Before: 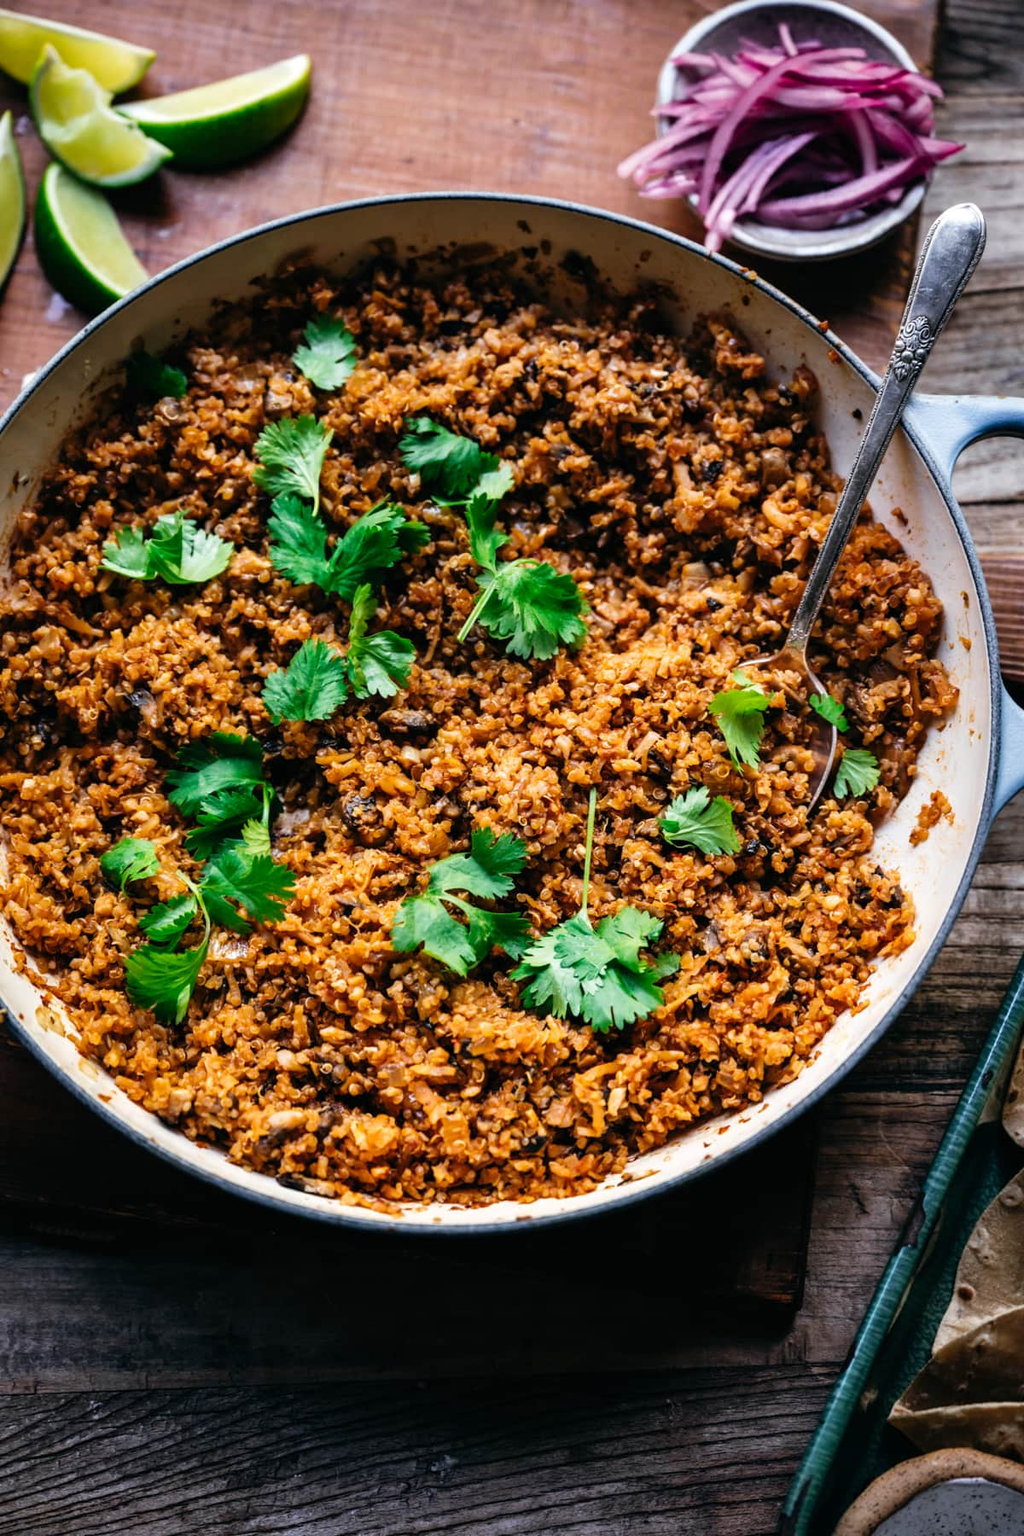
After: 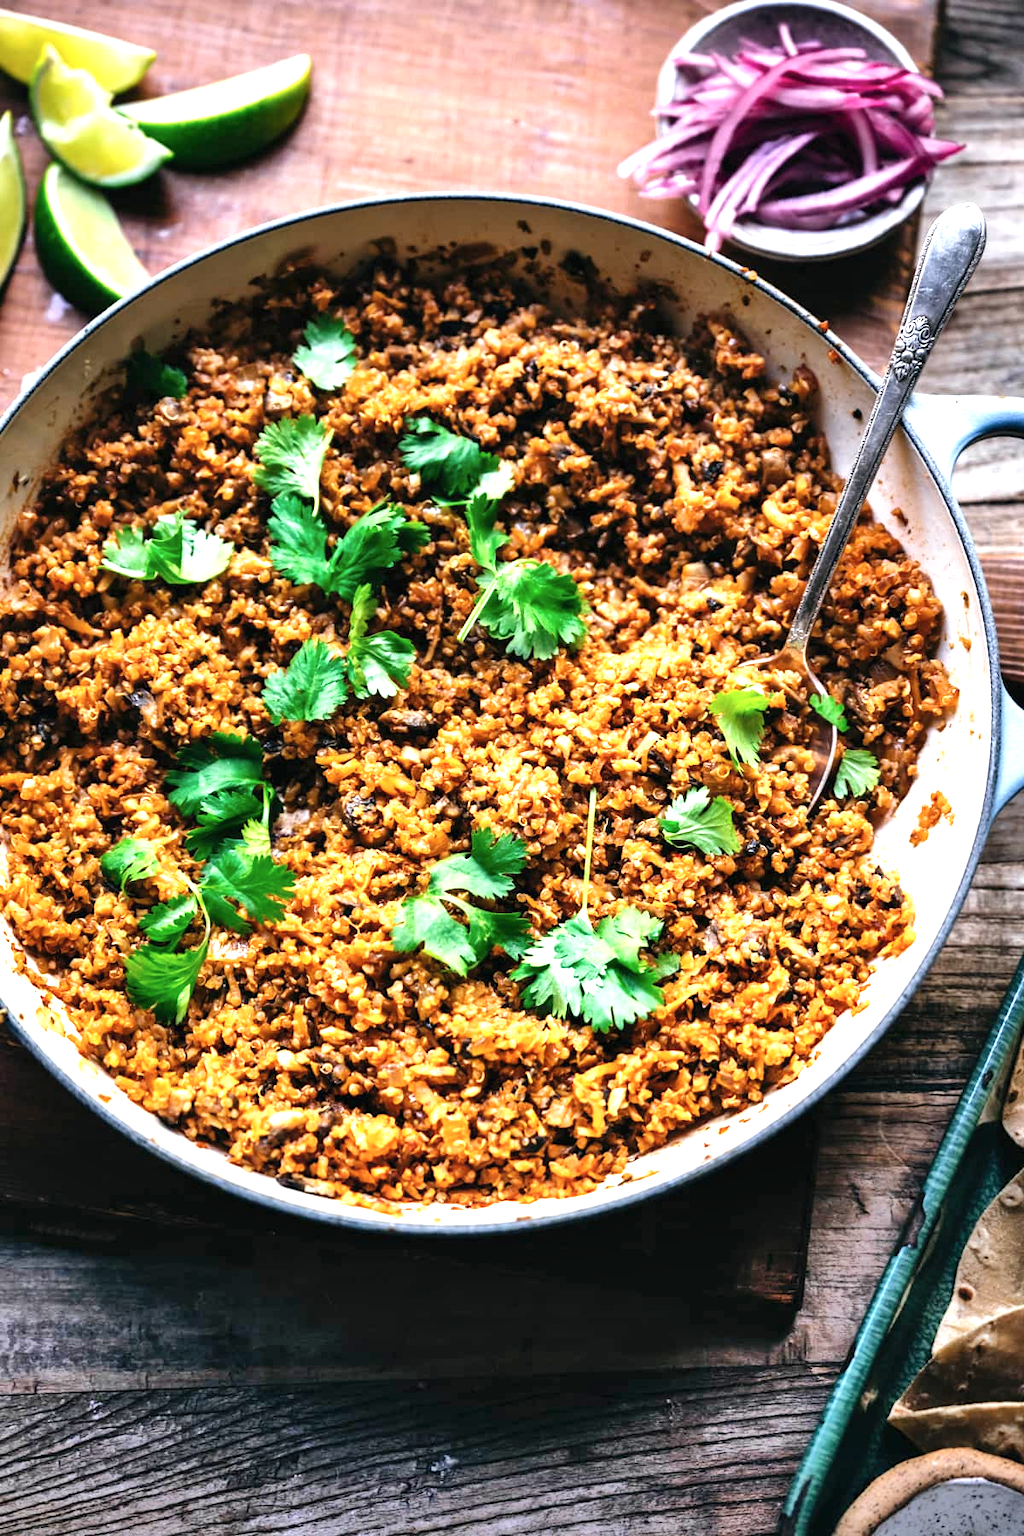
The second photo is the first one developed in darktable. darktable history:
shadows and highlights: radius 112.1, shadows 51.52, white point adjustment 9.09, highlights -6.06, soften with gaussian
exposure: black level correction 0, exposure 0.696 EV, compensate highlight preservation false
